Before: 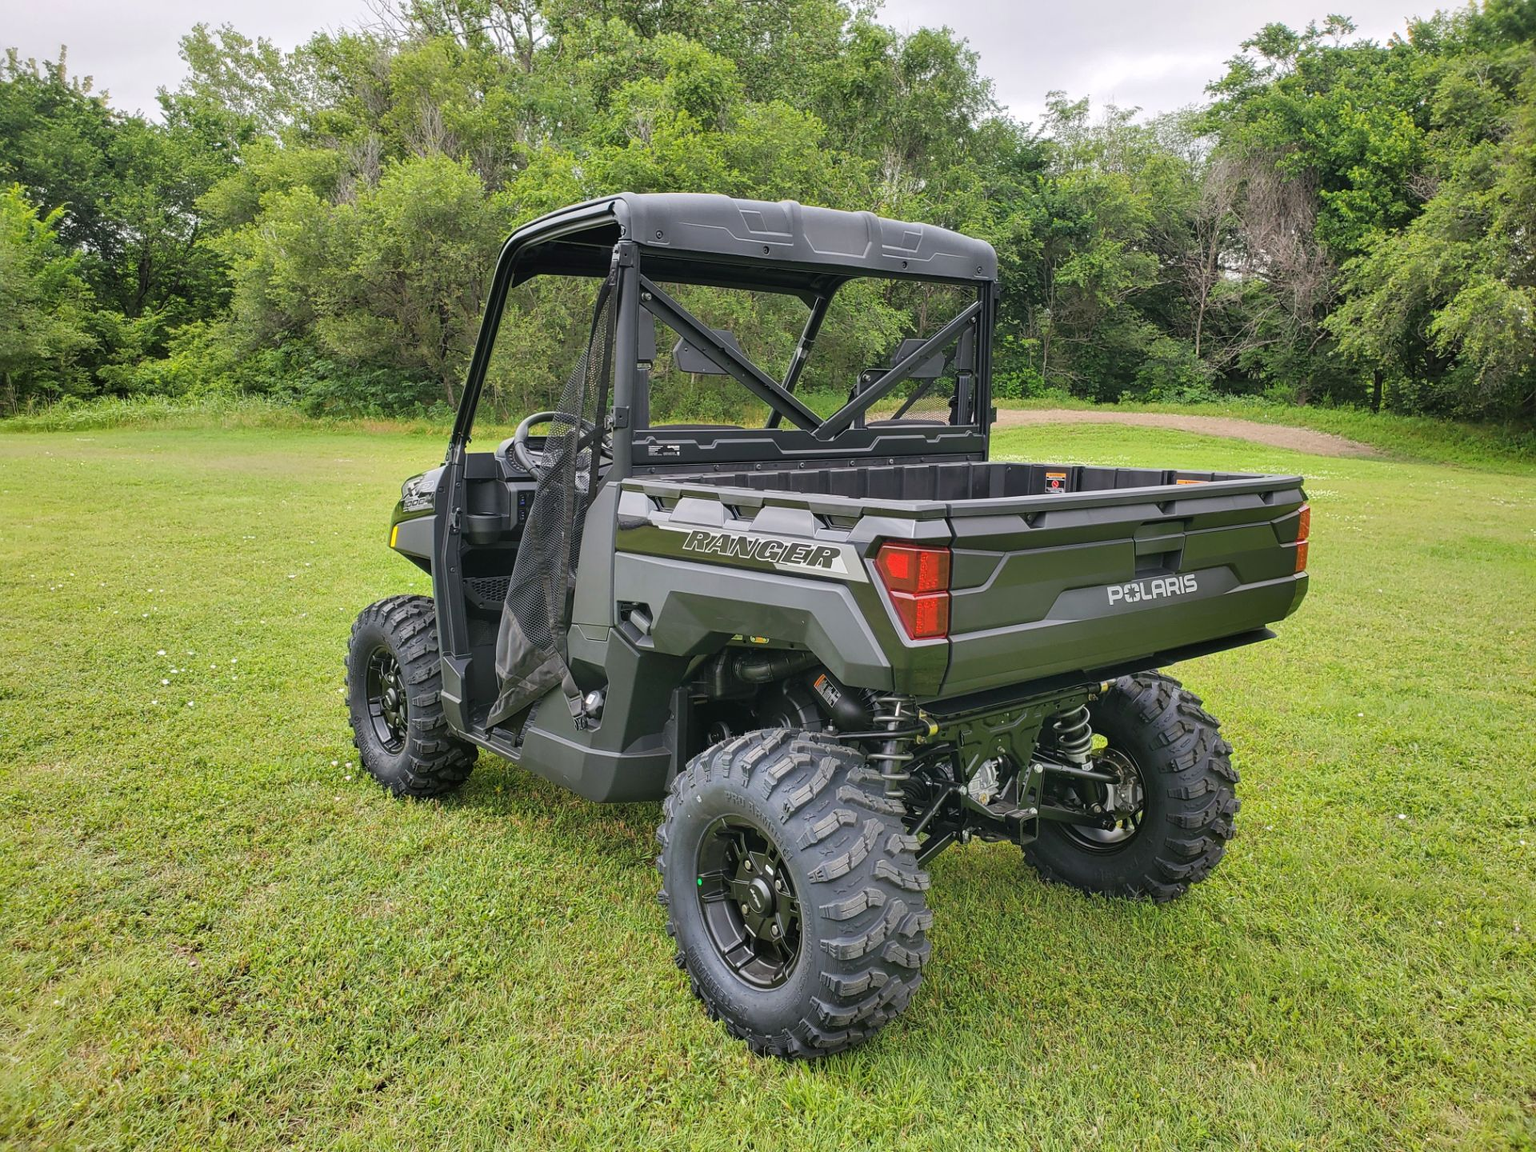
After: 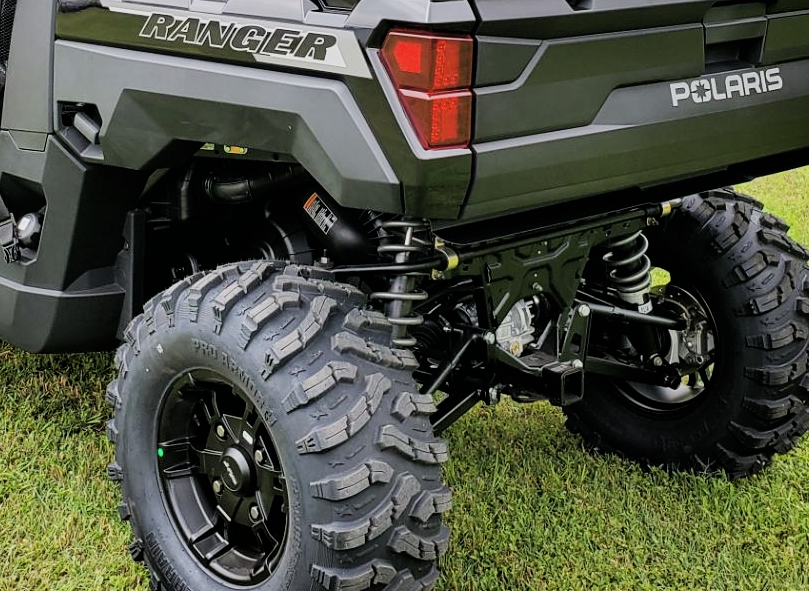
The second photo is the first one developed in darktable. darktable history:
filmic rgb: black relative exposure -5 EV, white relative exposure 3.5 EV, hardness 3.19, contrast 1.4, highlights saturation mix -50%
crop: left 37.221%, top 45.169%, right 20.63%, bottom 13.777%
